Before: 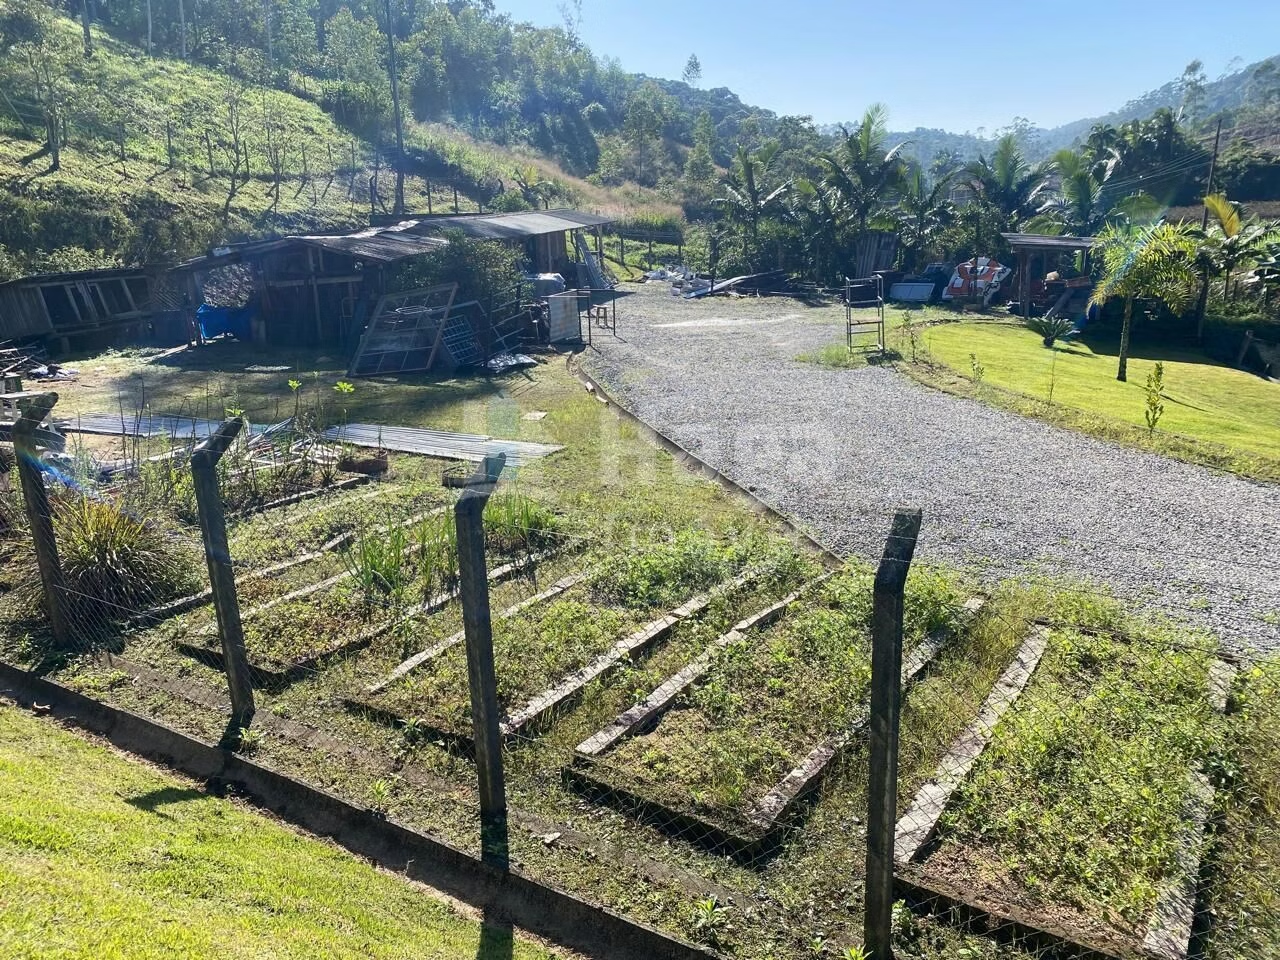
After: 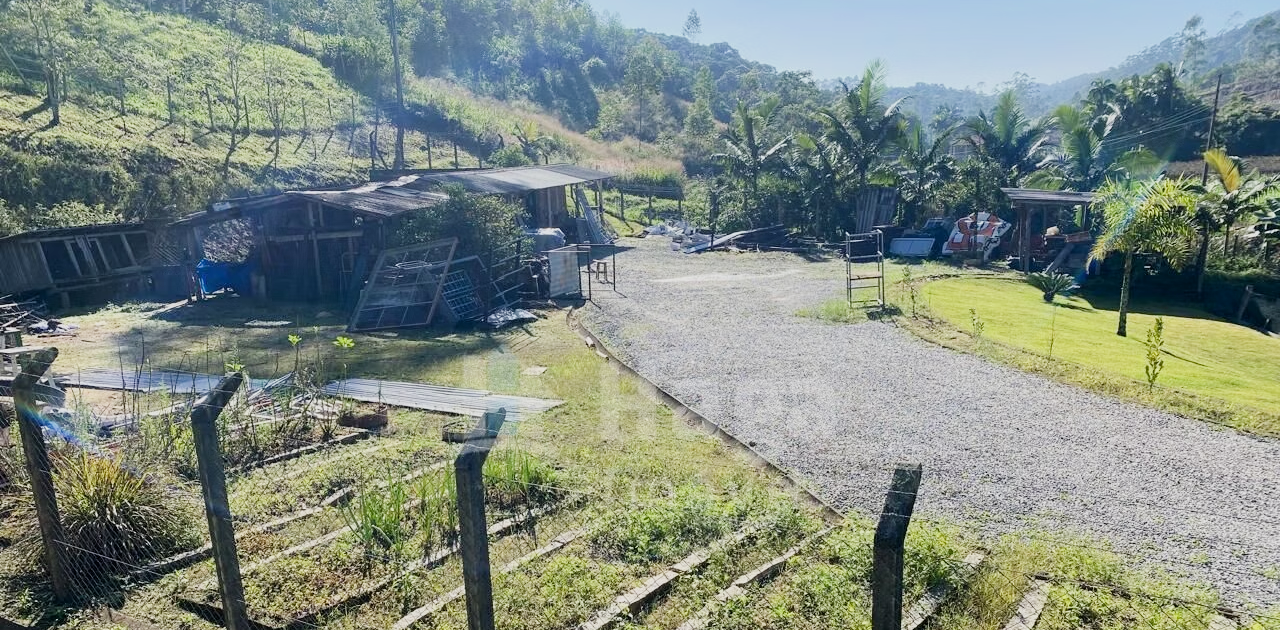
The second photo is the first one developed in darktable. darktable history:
exposure: black level correction 0.001, exposure 0.499 EV, compensate highlight preservation false
filmic rgb: black relative exposure -7.65 EV, white relative exposure 4.56 EV, hardness 3.61, contrast in shadows safe
crop and rotate: top 4.722%, bottom 29.586%
